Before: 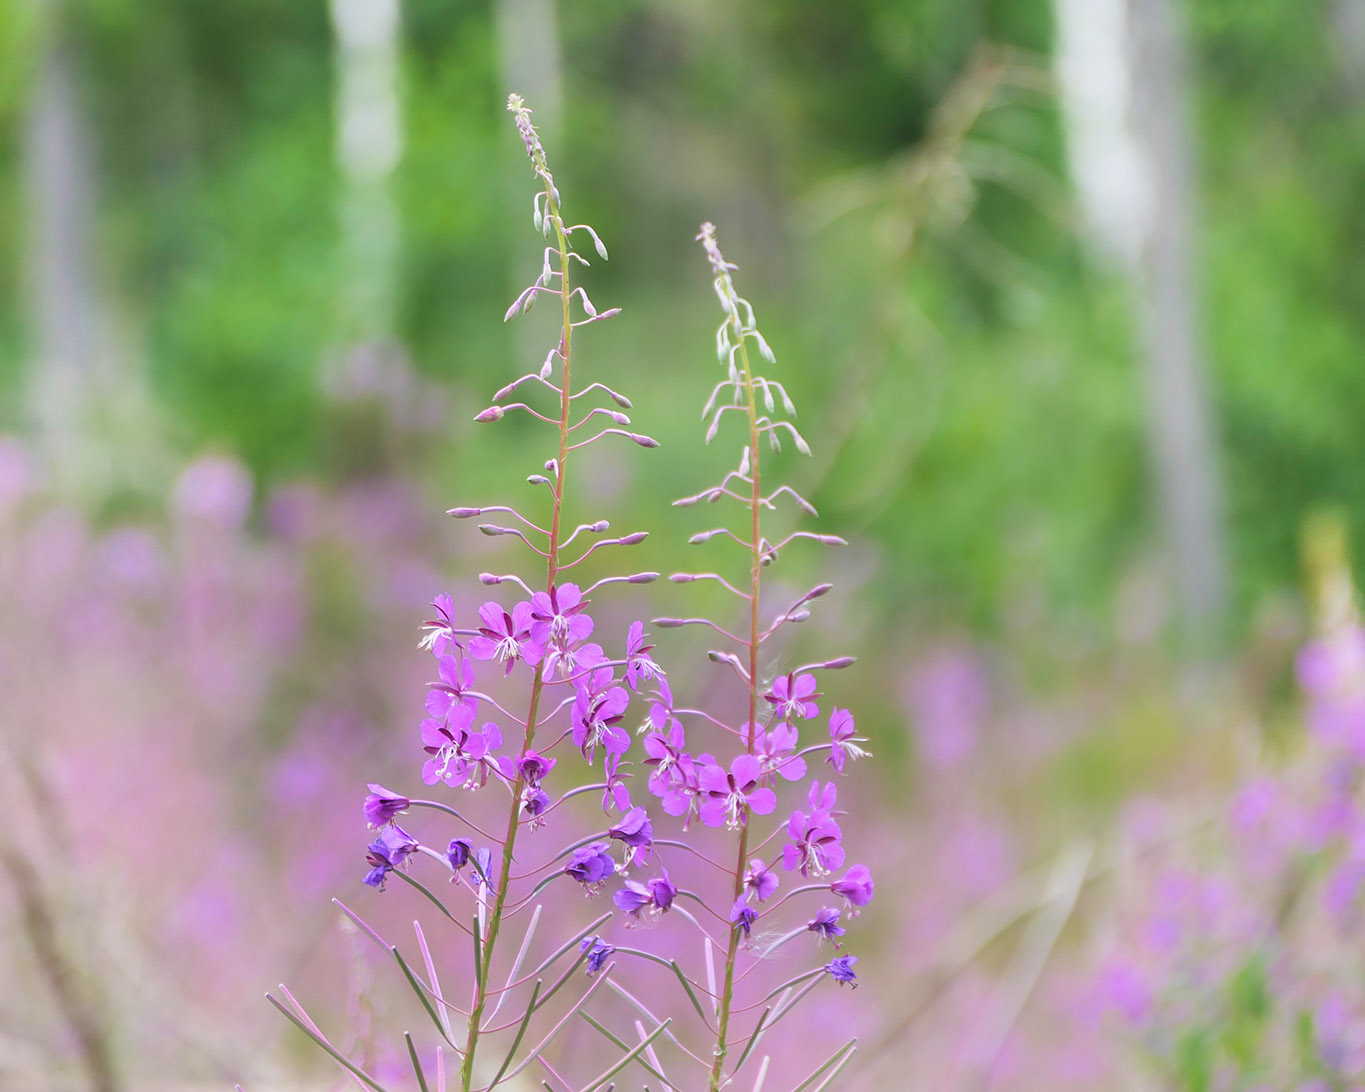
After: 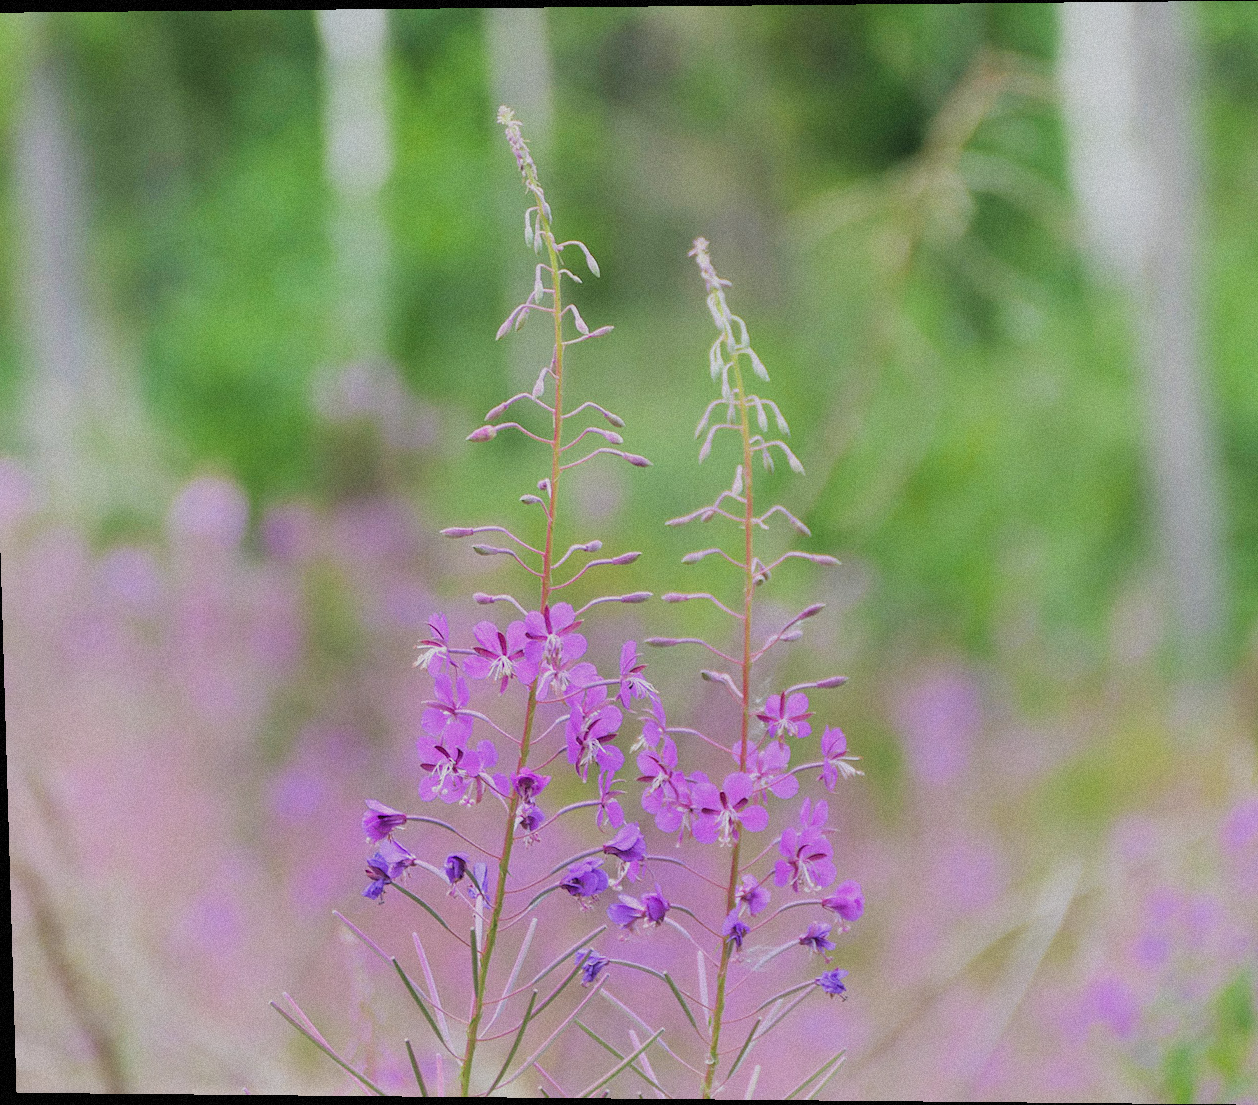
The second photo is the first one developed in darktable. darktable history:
grain: mid-tones bias 0%
crop and rotate: left 1.088%, right 8.807%
filmic rgb: black relative exposure -7.65 EV, white relative exposure 4.56 EV, hardness 3.61
rotate and perspective: lens shift (vertical) 0.048, lens shift (horizontal) -0.024, automatic cropping off
